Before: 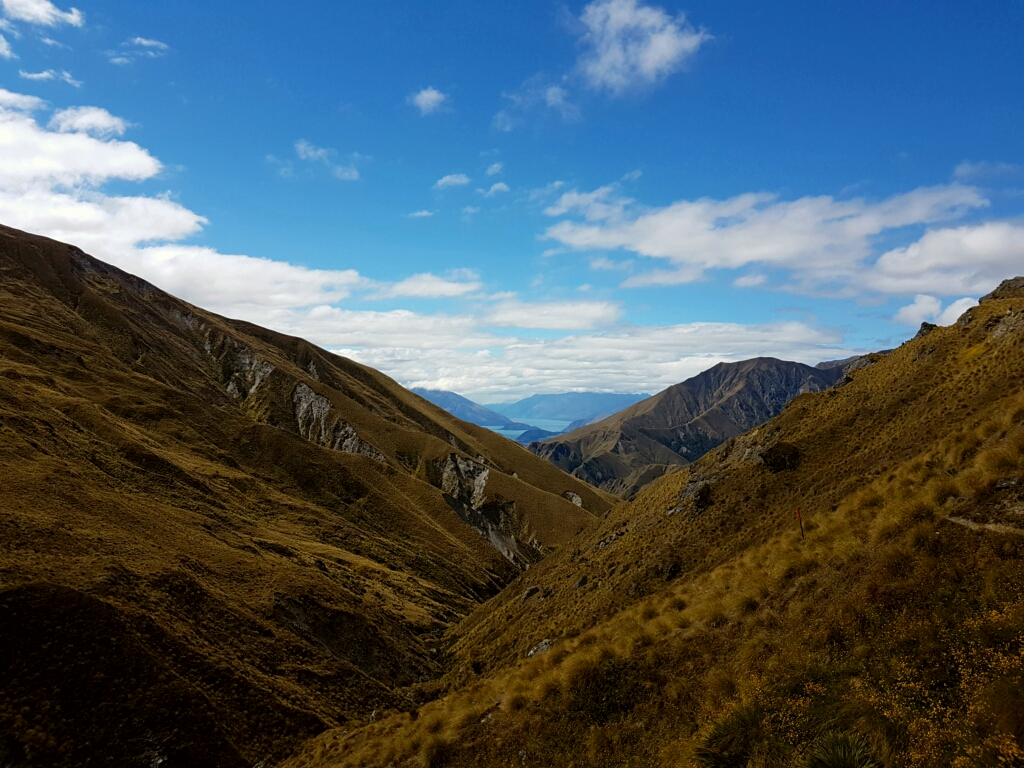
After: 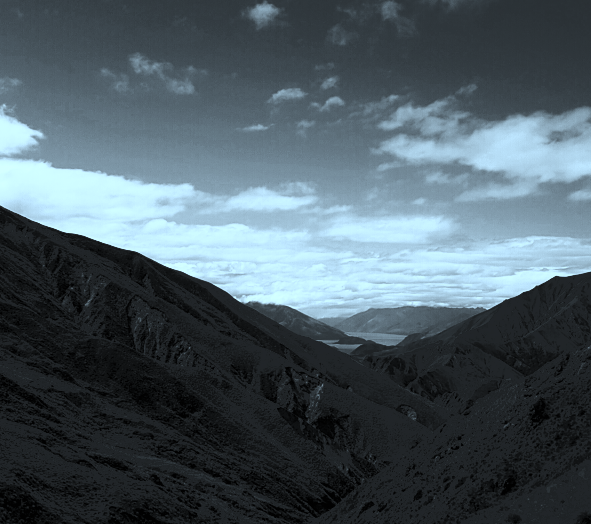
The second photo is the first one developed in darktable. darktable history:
crop: left 16.202%, top 11.208%, right 26.045%, bottom 20.557%
color correction: highlights a* -10.69, highlights b* -19.19
tone curve: curves: ch0 [(0, 0) (0.003, 0.037) (0.011, 0.061) (0.025, 0.104) (0.044, 0.145) (0.069, 0.145) (0.1, 0.127) (0.136, 0.175) (0.177, 0.207) (0.224, 0.252) (0.277, 0.341) (0.335, 0.446) (0.399, 0.554) (0.468, 0.658) (0.543, 0.757) (0.623, 0.843) (0.709, 0.919) (0.801, 0.958) (0.898, 0.975) (1, 1)], preserve colors none
contrast brightness saturation: contrast -0.03, brightness -0.59, saturation -1
